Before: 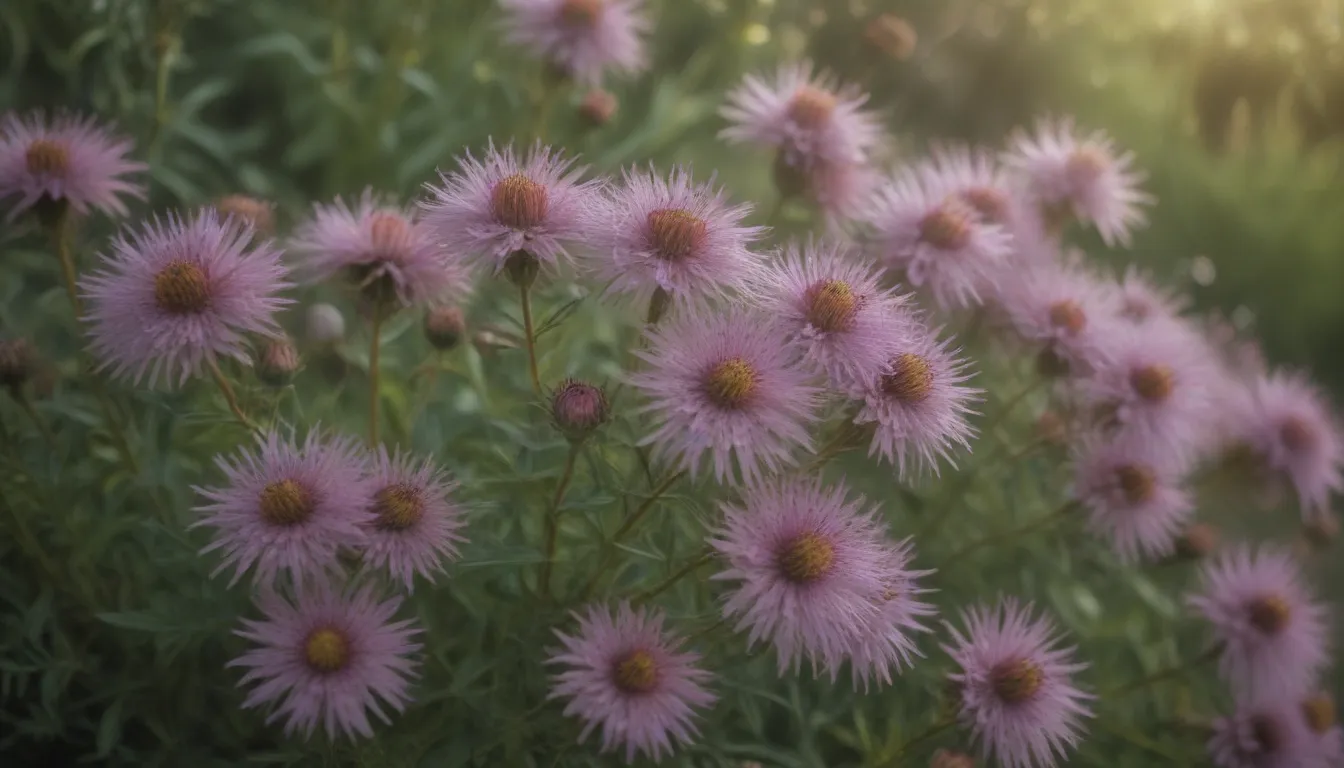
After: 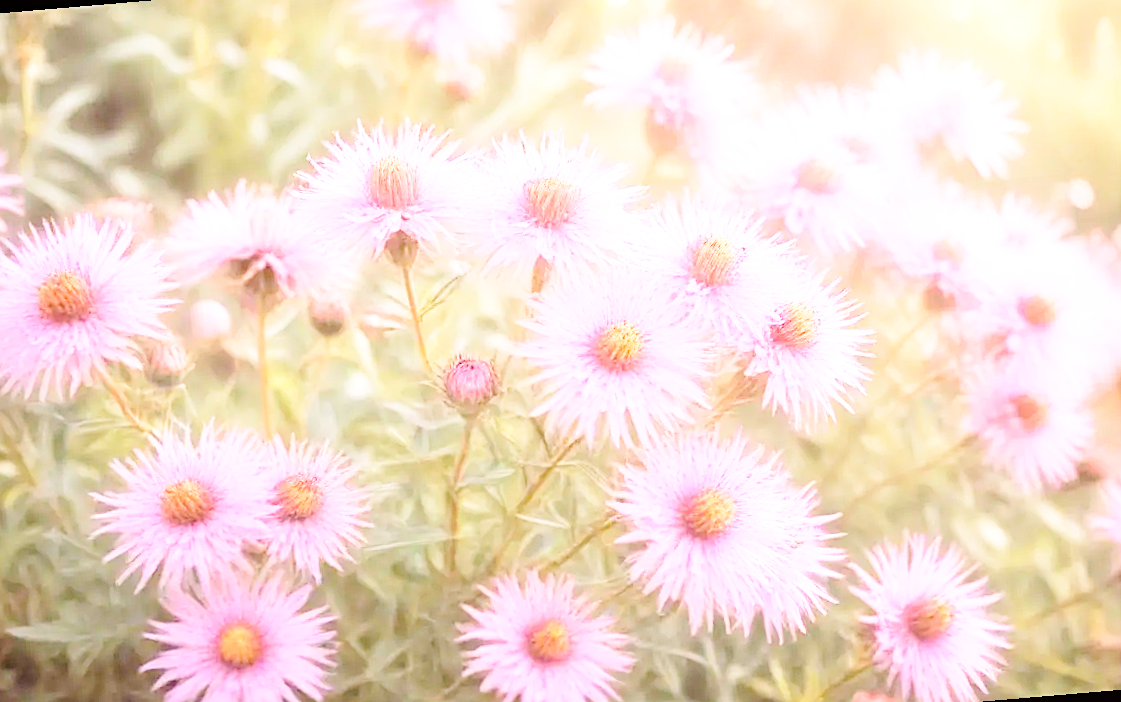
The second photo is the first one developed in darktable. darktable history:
white balance: red 1.188, blue 1.11
crop and rotate: left 10.071%, top 10.071%, right 10.02%, bottom 10.02%
base curve: curves: ch0 [(0, 0) (0.028, 0.03) (0.105, 0.232) (0.387, 0.748) (0.754, 0.968) (1, 1)], fusion 1, exposure shift 0.576, preserve colors none
color balance: mode lift, gamma, gain (sRGB), lift [1, 1.049, 1, 1]
exposure: black level correction 0, exposure 1.55 EV, compensate exposure bias true, compensate highlight preservation false
rotate and perspective: rotation -4.86°, automatic cropping off
tone curve: curves: ch0 [(0, 0) (0.004, 0.001) (0.133, 0.112) (0.325, 0.362) (0.832, 0.893) (1, 1)], color space Lab, linked channels, preserve colors none
sharpen: on, module defaults
